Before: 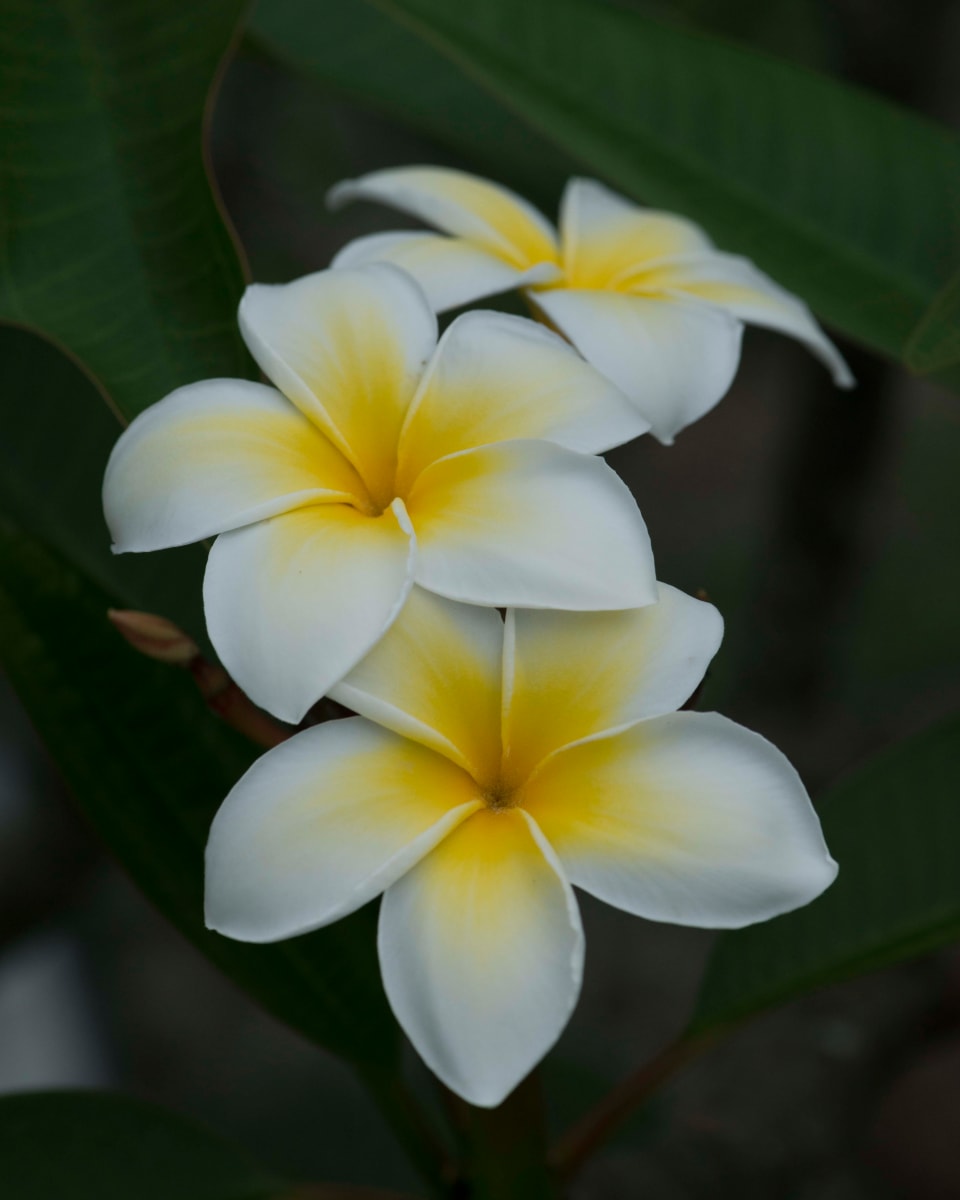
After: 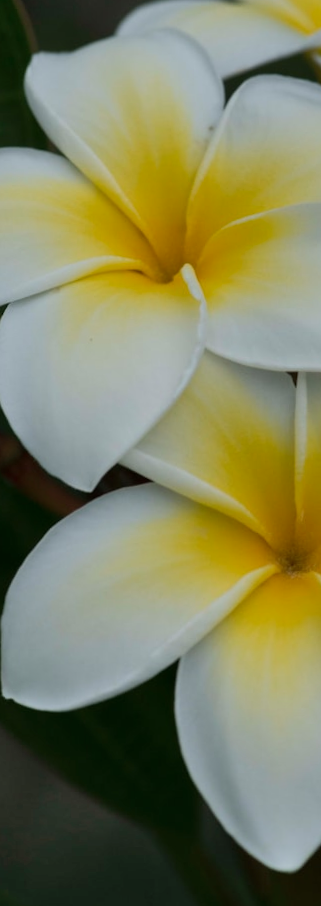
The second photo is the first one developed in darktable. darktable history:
shadows and highlights: soften with gaussian
rotate and perspective: rotation -1°, crop left 0.011, crop right 0.989, crop top 0.025, crop bottom 0.975
crop and rotate: left 21.77%, top 18.528%, right 44.676%, bottom 2.997%
